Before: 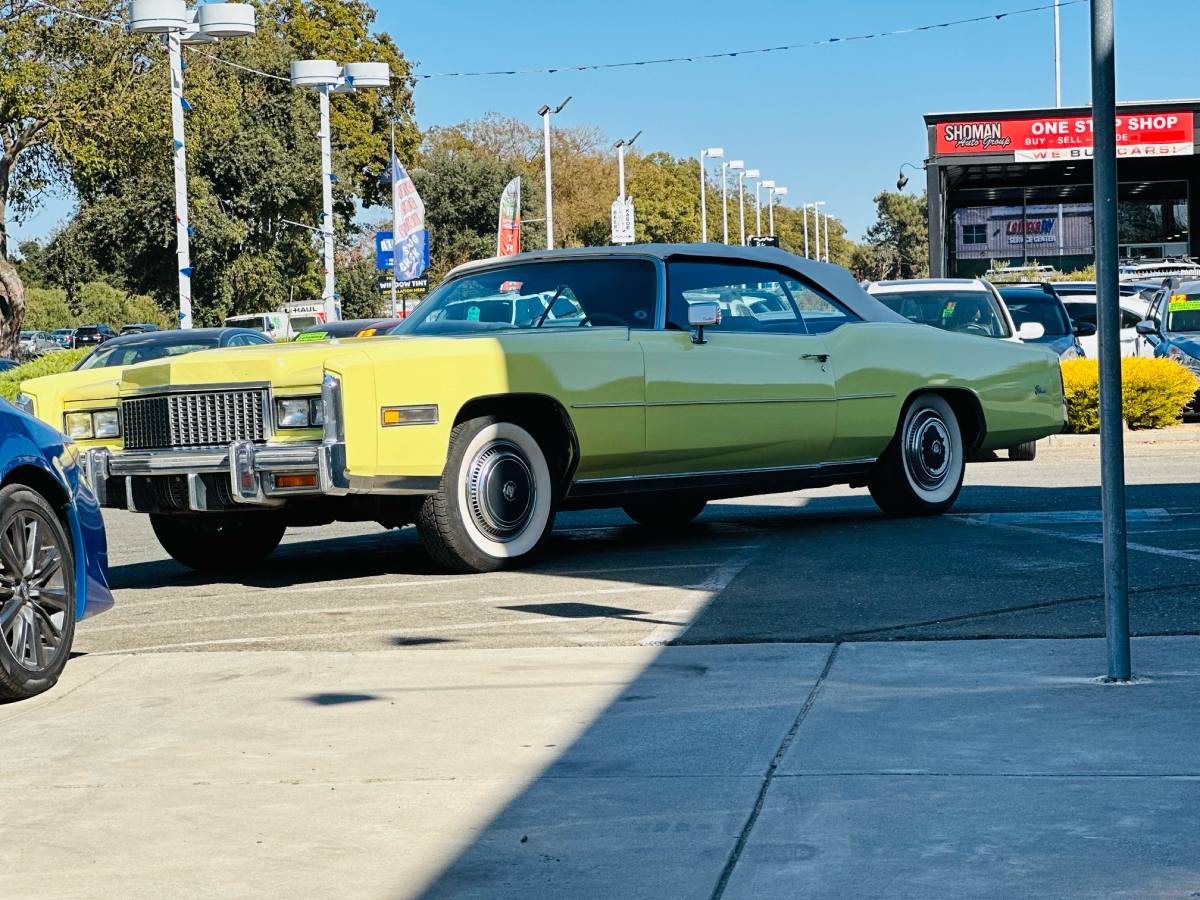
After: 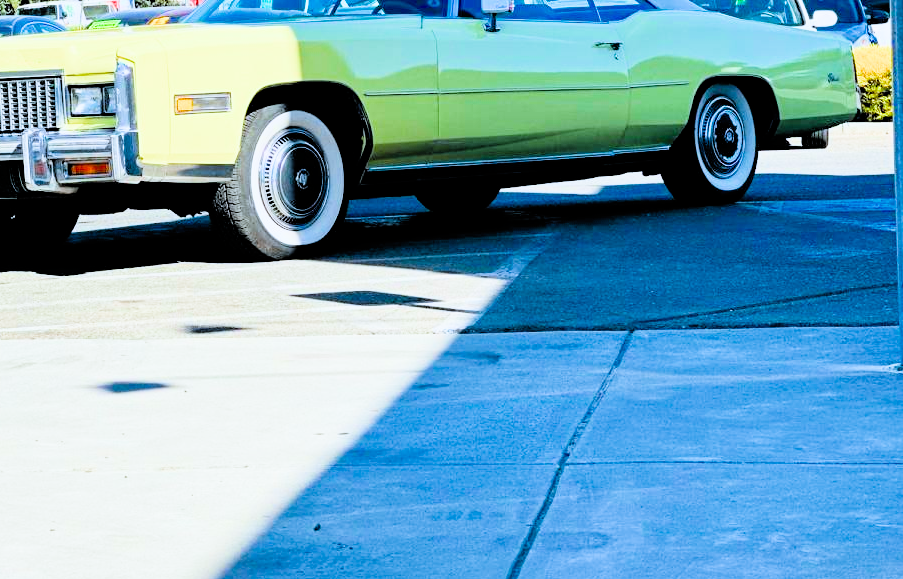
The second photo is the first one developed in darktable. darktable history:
crop and rotate: left 17.254%, top 34.723%, right 7.446%, bottom 0.894%
exposure: black level correction 0, exposure 1.2 EV, compensate exposure bias true, compensate highlight preservation false
tone equalizer: -8 EV -0.427 EV, -7 EV -0.373 EV, -6 EV -0.338 EV, -5 EV -0.222 EV, -3 EV 0.23 EV, -2 EV 0.341 EV, -1 EV 0.414 EV, +0 EV 0.39 EV
color calibration: gray › normalize channels true, x 0.372, y 0.386, temperature 4283.69 K, gamut compression 0.022
filmic rgb: black relative exposure -4.39 EV, white relative exposure 5.02 EV, hardness 2.17, latitude 40.94%, contrast 1.148, highlights saturation mix 10.37%, shadows ↔ highlights balance 0.794%, color science v4 (2020)
